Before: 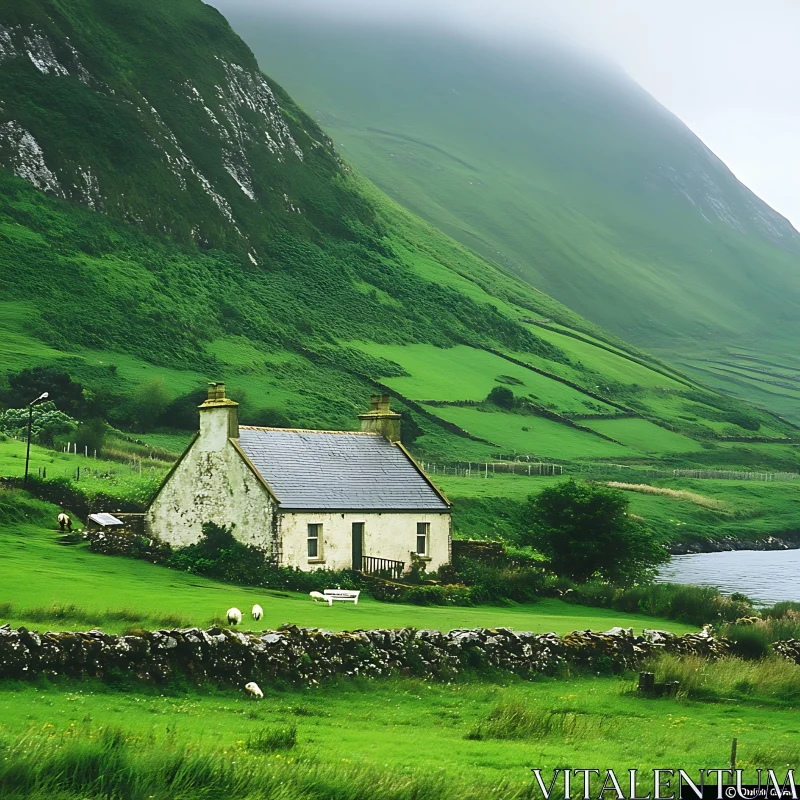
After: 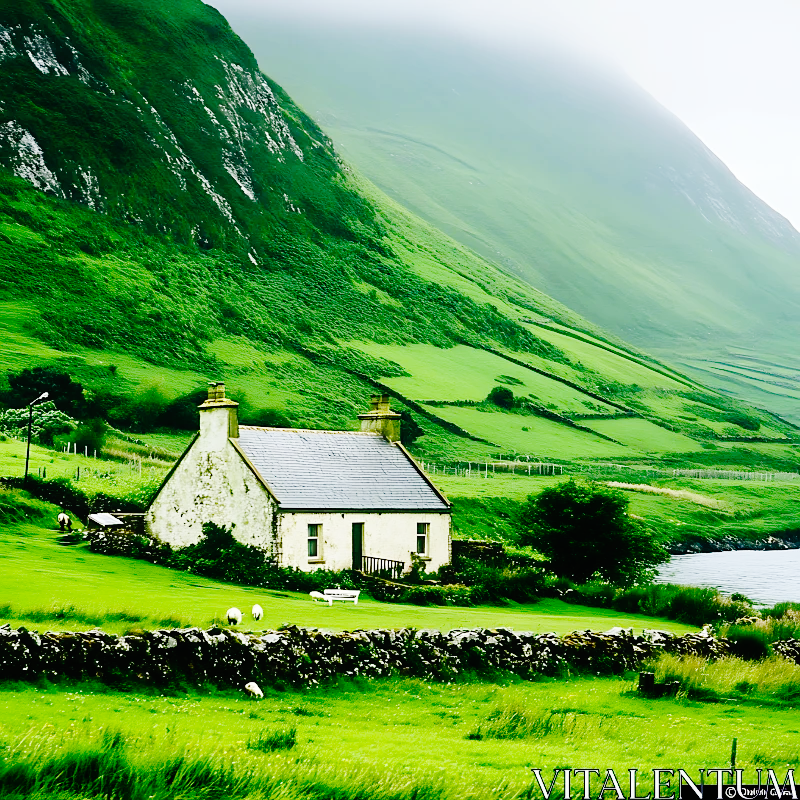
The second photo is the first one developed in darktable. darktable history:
base curve: curves: ch0 [(0, 0) (0.036, 0.01) (0.123, 0.254) (0.258, 0.504) (0.507, 0.748) (1, 1)], preserve colors none
